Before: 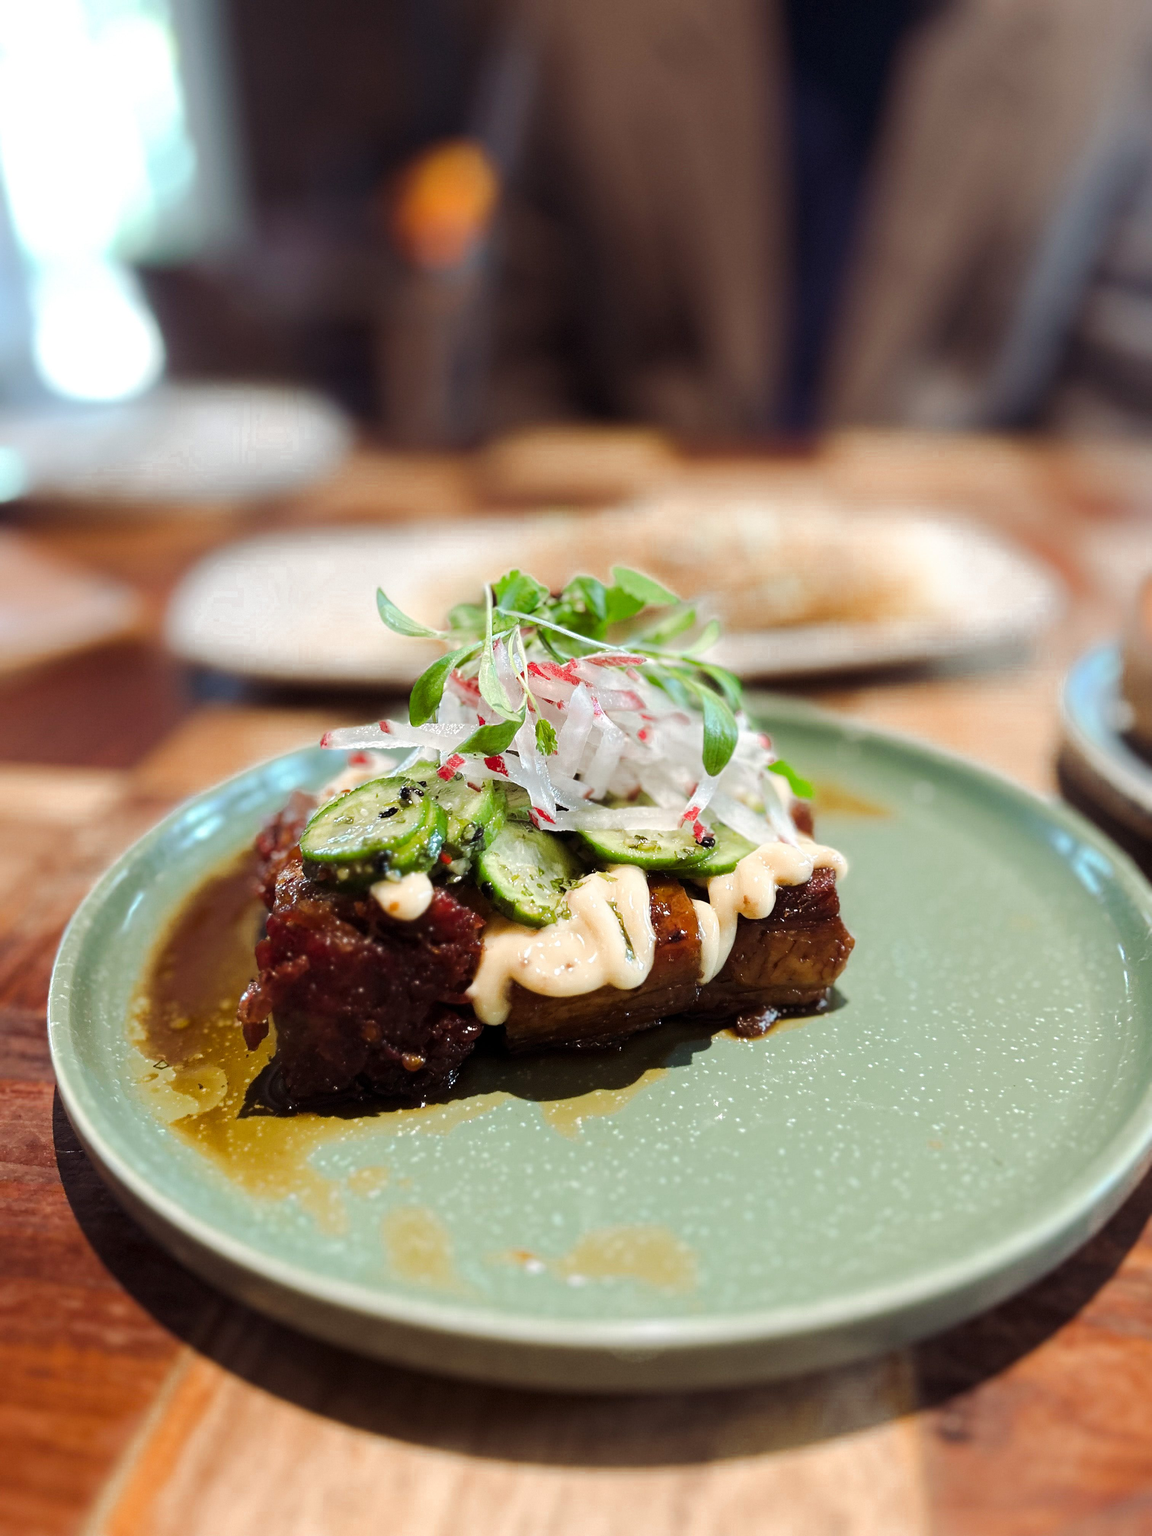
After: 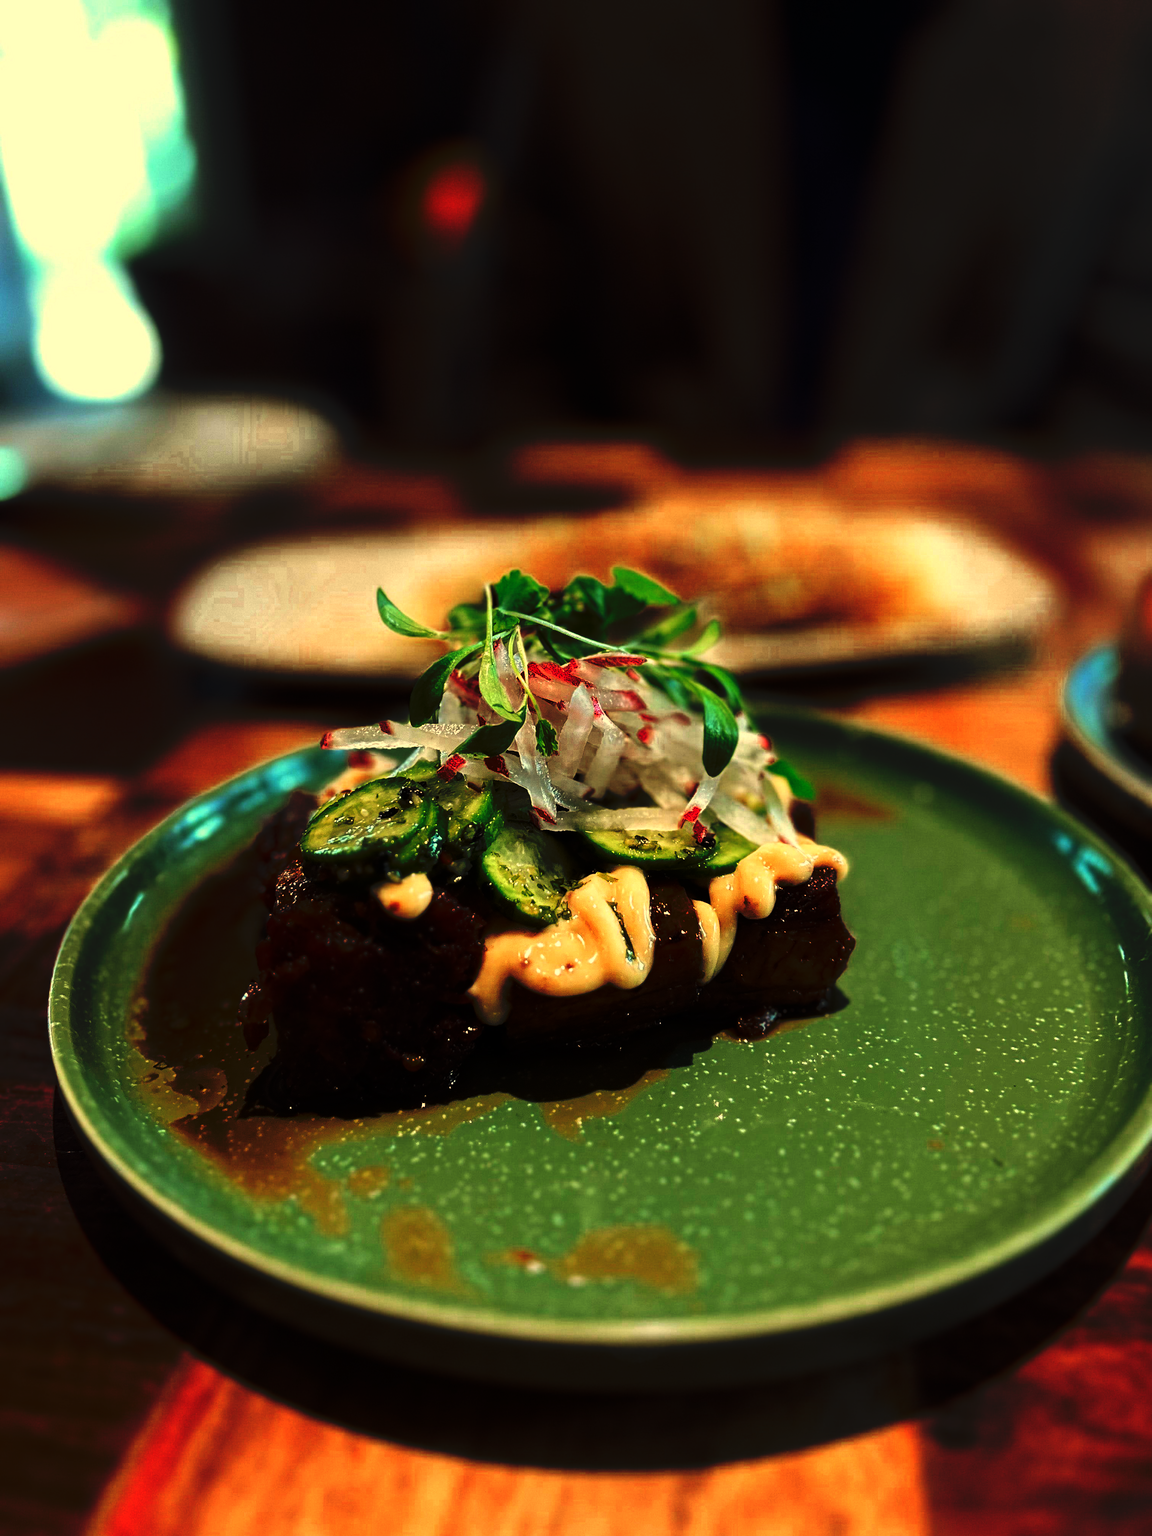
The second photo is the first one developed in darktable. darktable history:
tone curve: curves: ch0 [(0, 0) (0.003, 0.032) (0.53, 0.368) (0.901, 0.866) (1, 1)]
contrast brightness saturation: contrast 0.15, brightness -0.01, saturation 0.1
base curve: curves: ch0 [(0, 0) (0.472, 0.455) (1, 1)]
white balance: red 1.029, blue 0.92
